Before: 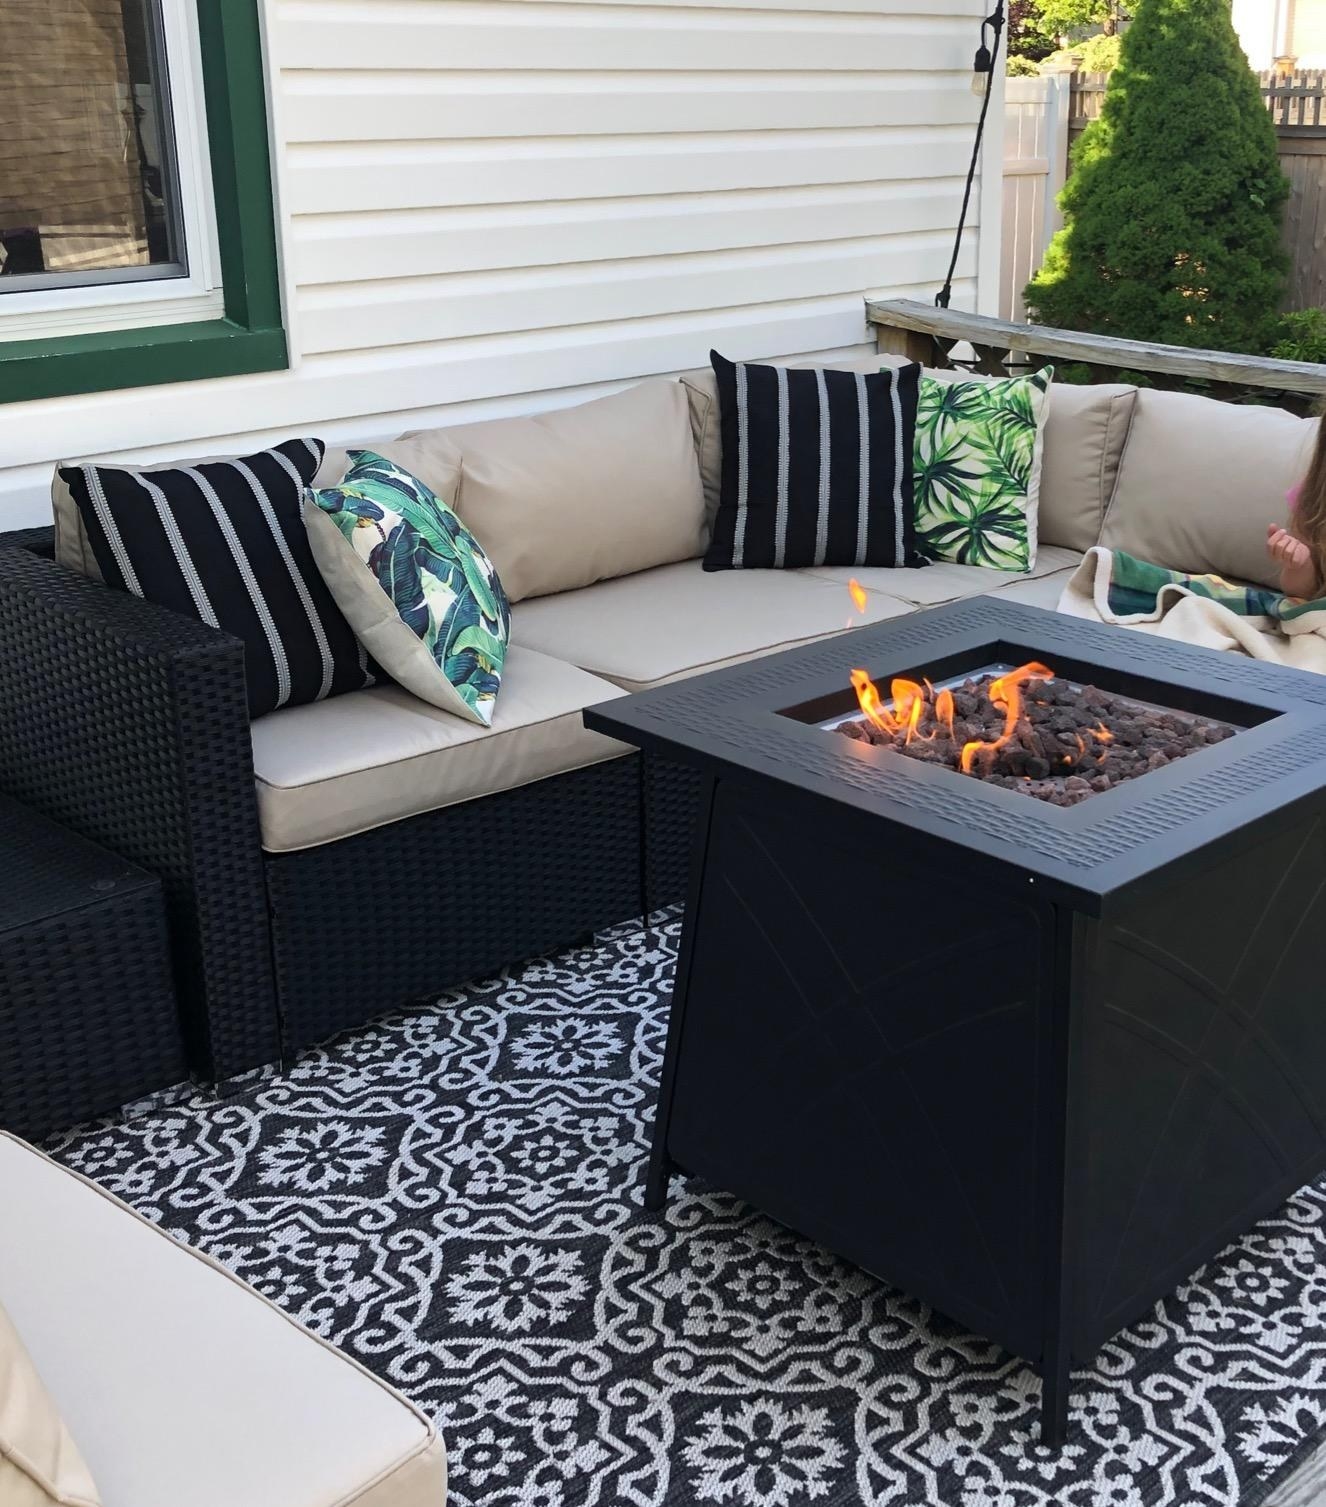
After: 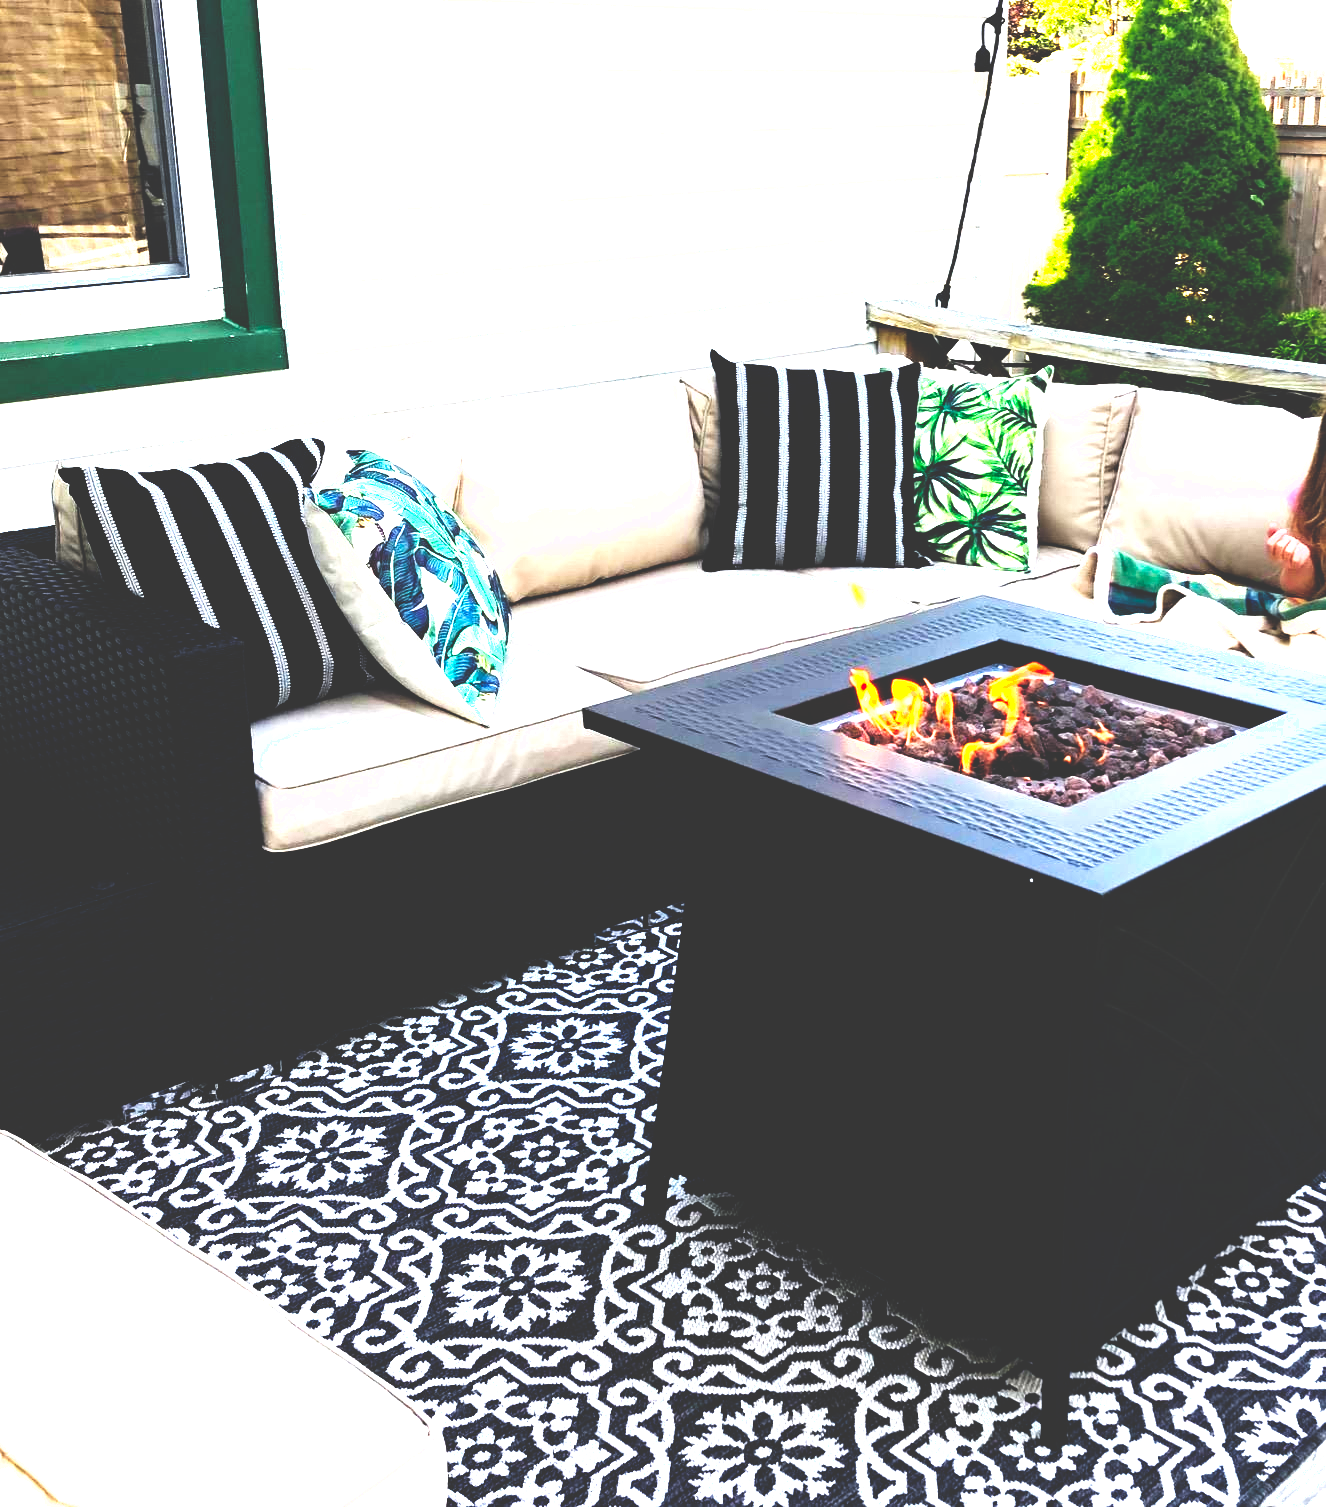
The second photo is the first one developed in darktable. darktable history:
exposure: black level correction 0, exposure 1.675 EV, compensate exposure bias true, compensate highlight preservation false
base curve: curves: ch0 [(0, 0.036) (0.083, 0.04) (0.804, 1)], preserve colors none
